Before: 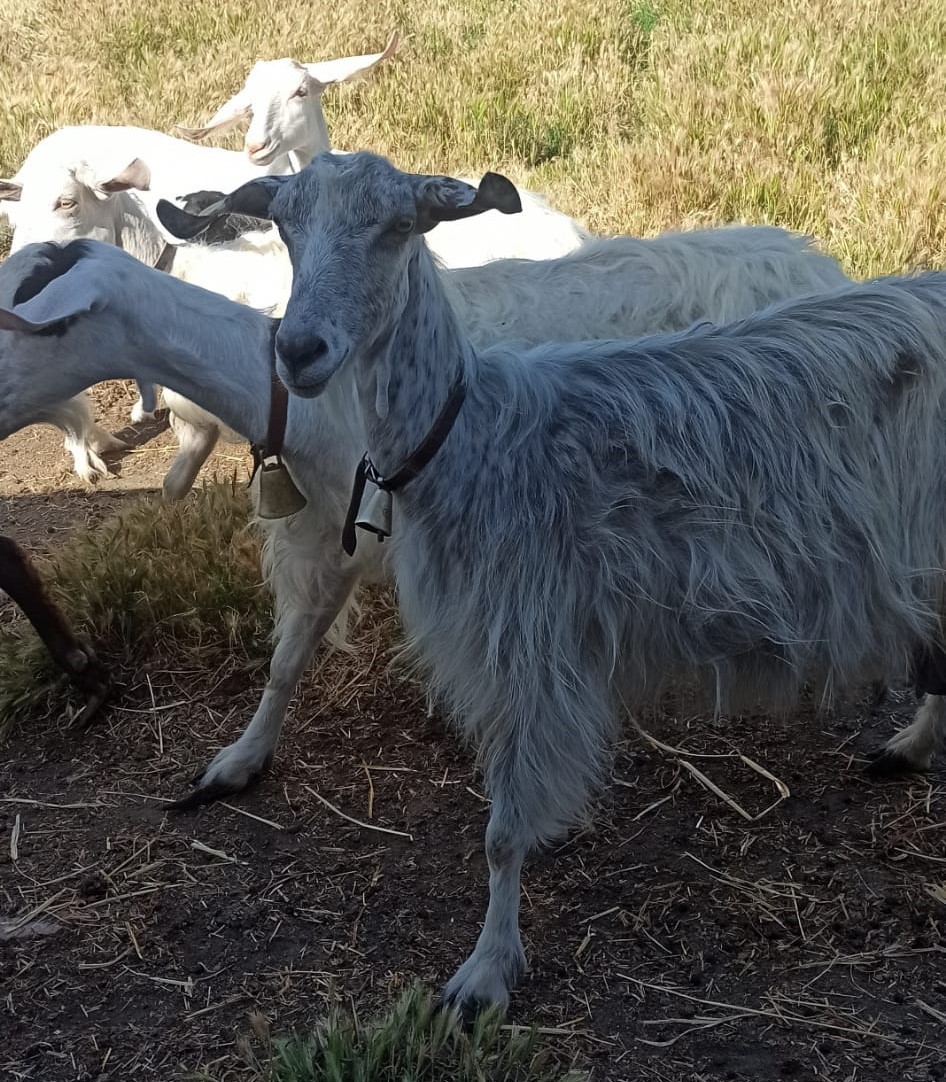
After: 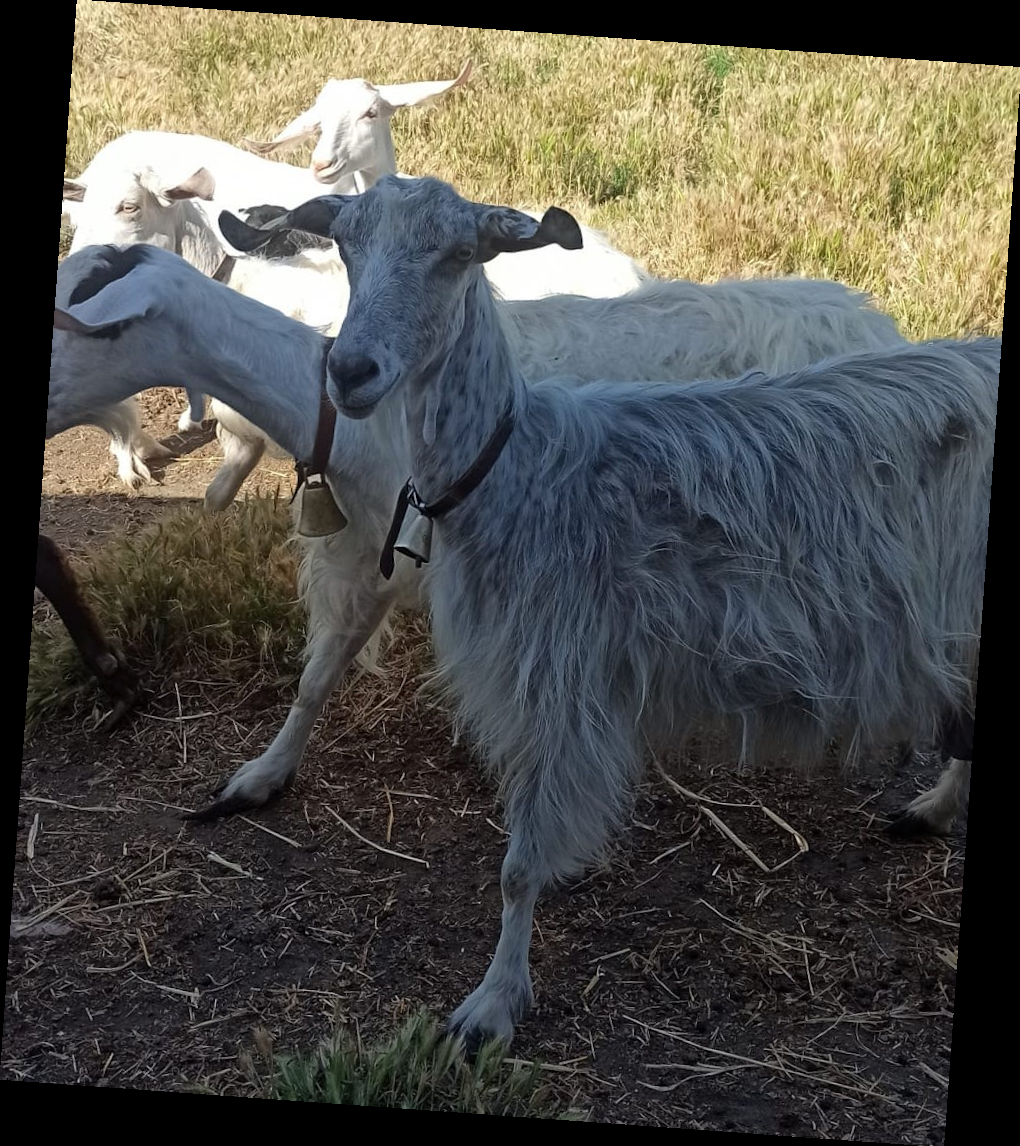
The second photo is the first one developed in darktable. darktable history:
tone equalizer: on, module defaults
rotate and perspective: rotation 4.1°, automatic cropping off
